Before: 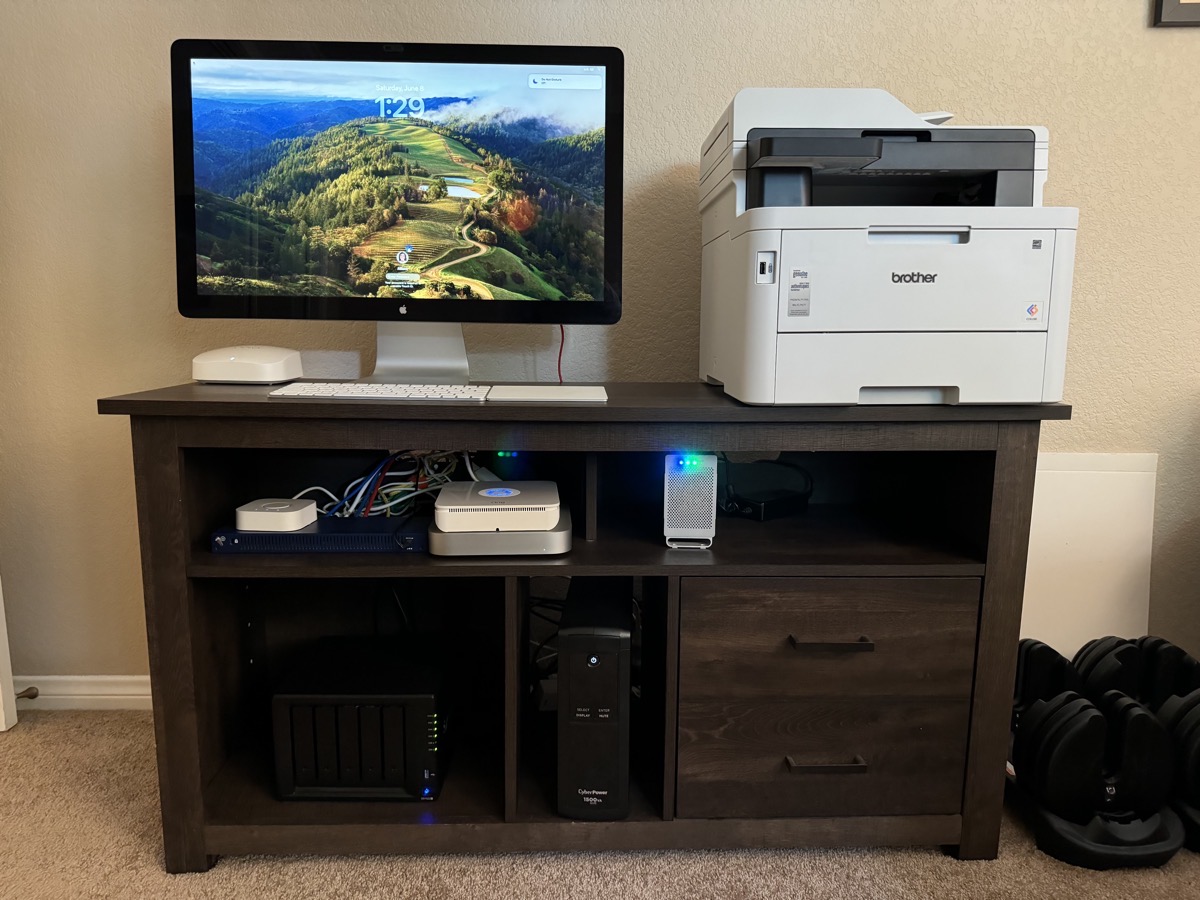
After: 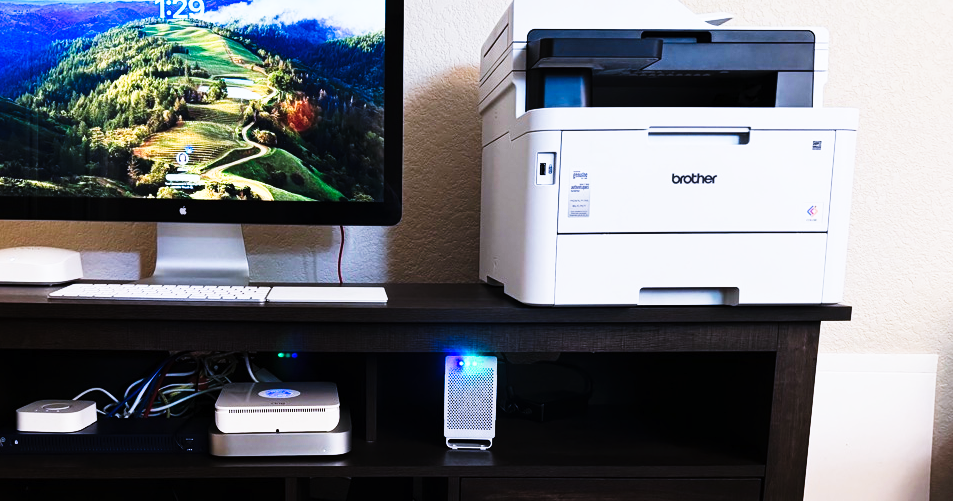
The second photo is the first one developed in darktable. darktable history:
color calibration: illuminant custom, x 0.373, y 0.388, temperature 4269.97 K
shadows and highlights: shadows 25, highlights -25
tone curve: curves: ch0 [(0, 0) (0.003, 0.003) (0.011, 0.006) (0.025, 0.01) (0.044, 0.016) (0.069, 0.02) (0.1, 0.025) (0.136, 0.034) (0.177, 0.051) (0.224, 0.08) (0.277, 0.131) (0.335, 0.209) (0.399, 0.328) (0.468, 0.47) (0.543, 0.629) (0.623, 0.788) (0.709, 0.903) (0.801, 0.965) (0.898, 0.989) (1, 1)], preserve colors none
crop: left 18.38%, top 11.092%, right 2.134%, bottom 33.217%
